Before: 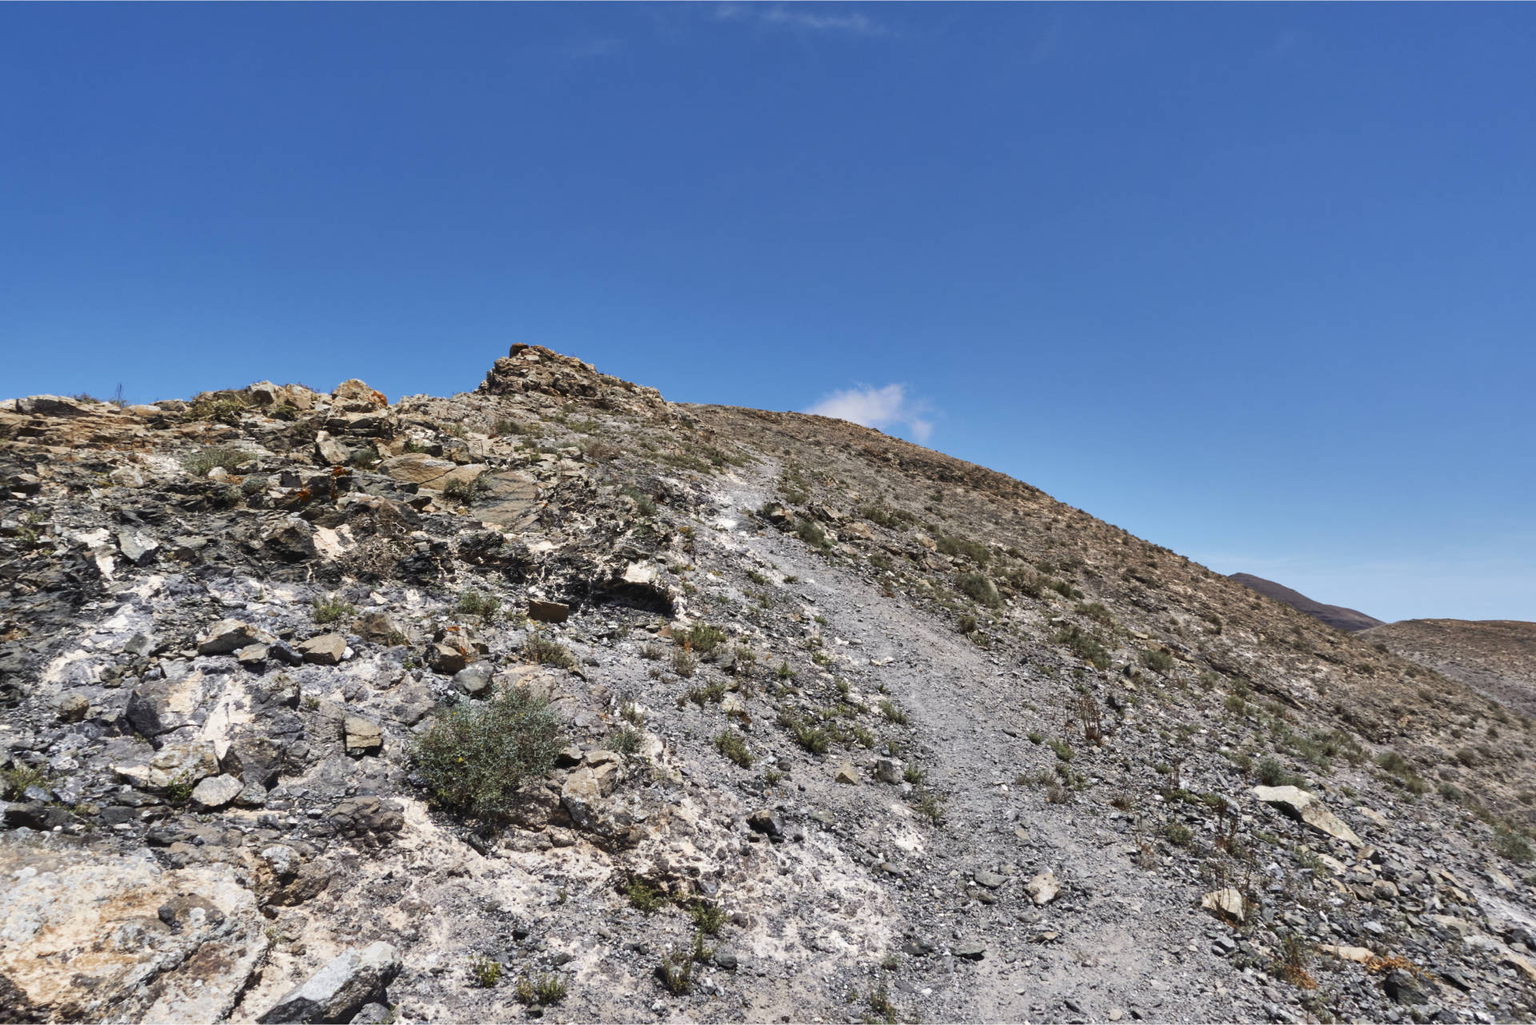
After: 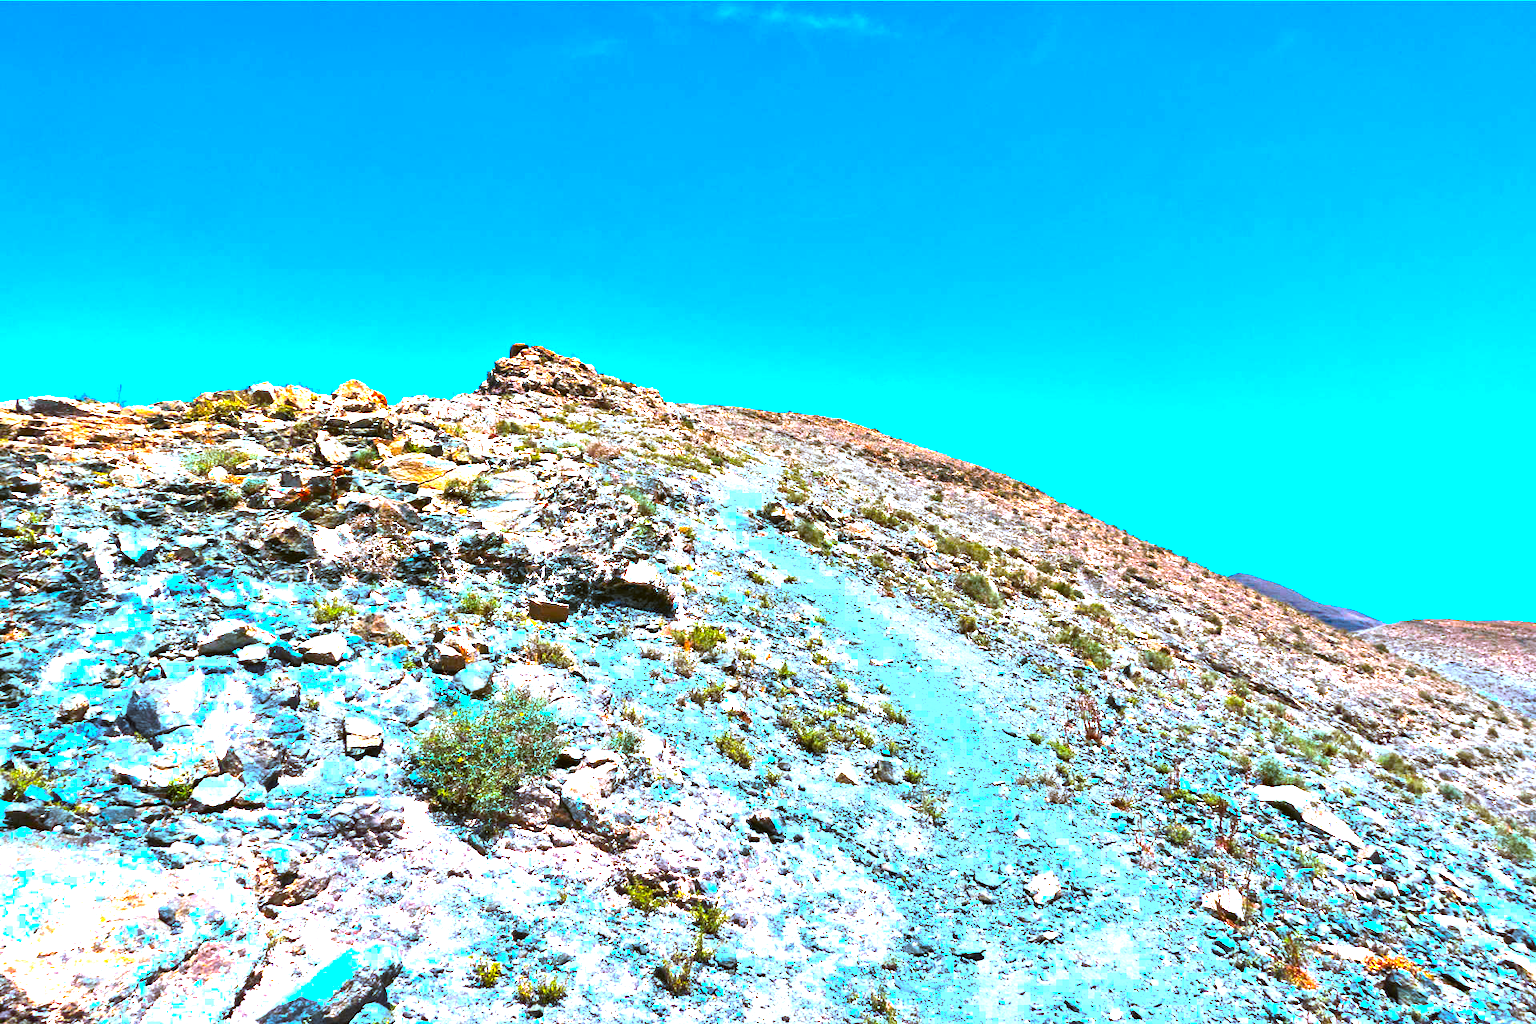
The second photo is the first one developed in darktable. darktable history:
white balance: red 0.948, green 1.02, blue 1.176
exposure: black level correction 0, exposure 0.5 EV, compensate exposure bias true, compensate highlight preservation false
color balance rgb: linear chroma grading › highlights 100%, linear chroma grading › global chroma 23.41%, perceptual saturation grading › global saturation 35.38%, hue shift -10.68°, perceptual brilliance grading › highlights 47.25%, perceptual brilliance grading › mid-tones 22.2%, perceptual brilliance grading › shadows -5.93%
tone equalizer: -8 EV 1 EV, -7 EV 1 EV, -6 EV 1 EV, -5 EV 1 EV, -4 EV 1 EV, -3 EV 0.75 EV, -2 EV 0.5 EV, -1 EV 0.25 EV
color correction: highlights a* -1.43, highlights b* 10.12, shadows a* 0.395, shadows b* 19.35
